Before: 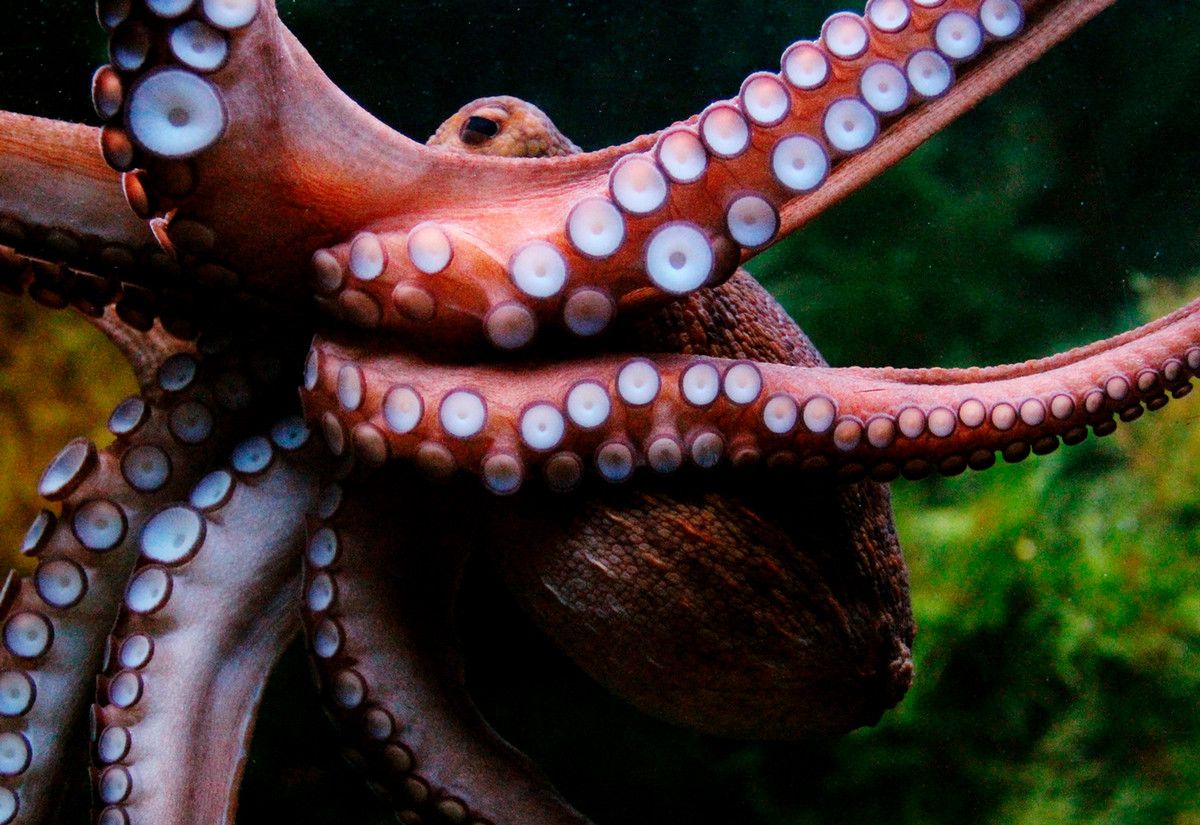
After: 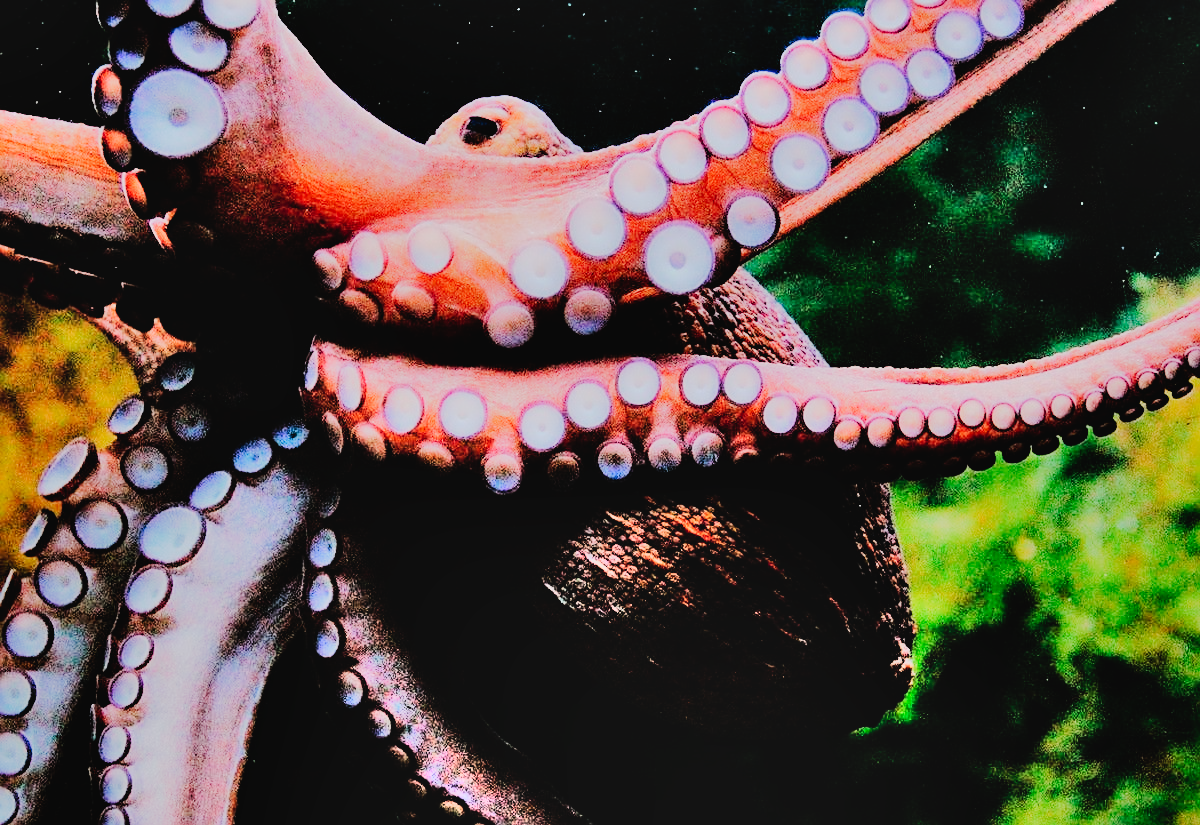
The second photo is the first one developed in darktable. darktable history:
tone curve: curves: ch0 [(0, 0.023) (0.037, 0.04) (0.131, 0.128) (0.304, 0.331) (0.504, 0.584) (0.616, 0.687) (0.704, 0.764) (0.808, 0.823) (1, 1)]; ch1 [(0, 0) (0.301, 0.3) (0.477, 0.472) (0.493, 0.497) (0.508, 0.501) (0.544, 0.541) (0.563, 0.565) (0.626, 0.66) (0.721, 0.776) (1, 1)]; ch2 [(0, 0) (0.249, 0.216) (0.349, 0.343) (0.424, 0.442) (0.476, 0.483) (0.502, 0.5) (0.517, 0.519) (0.532, 0.553) (0.569, 0.587) (0.634, 0.628) (0.706, 0.729) (0.828, 0.742) (1, 0.9)], preserve colors none
sharpen: on, module defaults
shadows and highlights: shadows 59.33, soften with gaussian
filmic rgb: black relative exposure -7.65 EV, white relative exposure 4.56 EV, hardness 3.61
tone equalizer: -7 EV 0.141 EV, -6 EV 0.598 EV, -5 EV 1.15 EV, -4 EV 1.32 EV, -3 EV 1.18 EV, -2 EV 0.6 EV, -1 EV 0.155 EV, edges refinement/feathering 500, mask exposure compensation -1.24 EV, preserve details no
